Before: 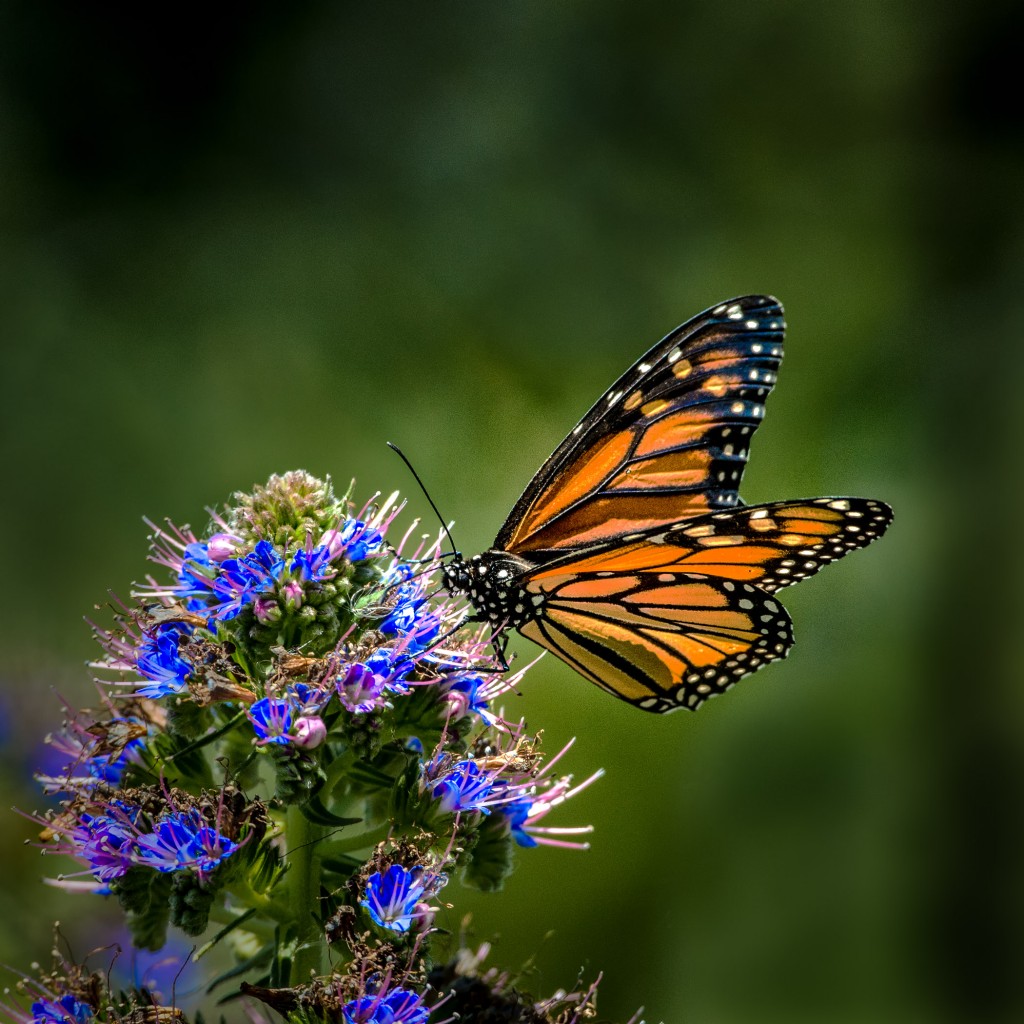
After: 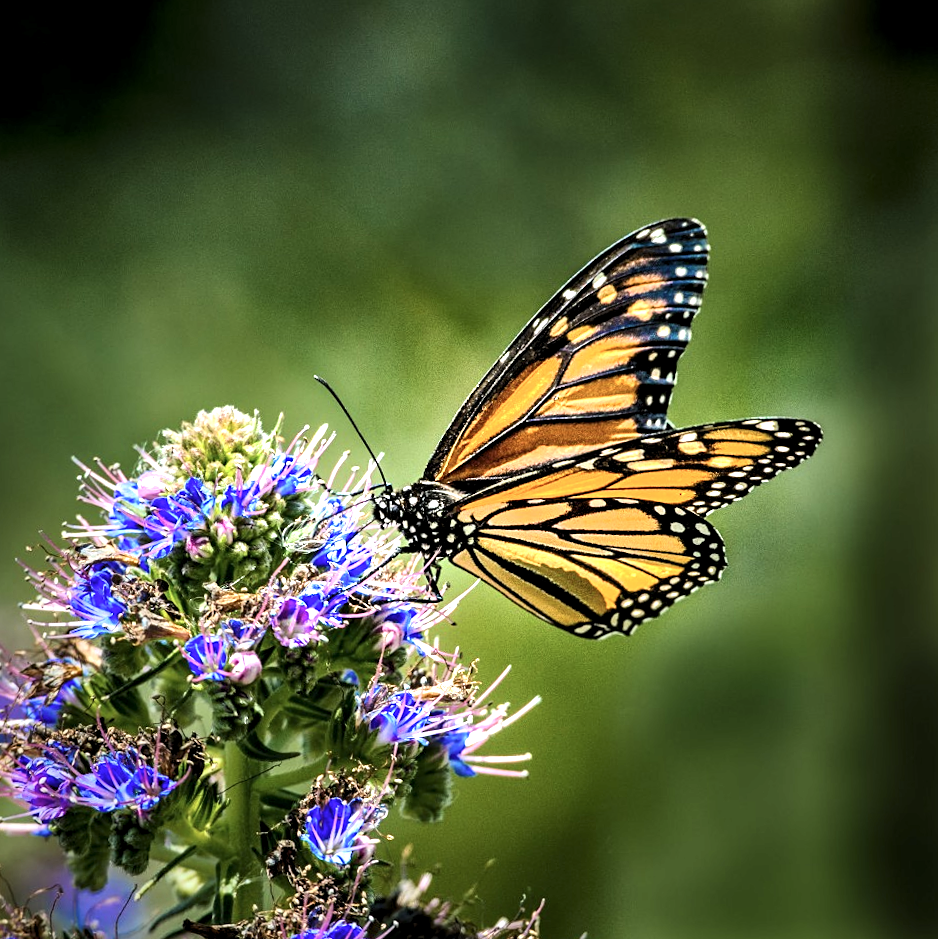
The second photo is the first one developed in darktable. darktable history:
levels: levels [0.026, 0.507, 0.987]
crop and rotate: angle 1.62°, left 5.757%, top 5.683%
exposure: exposure 1.25 EV, compensate highlight preservation false
contrast brightness saturation: contrast 0.115, saturation -0.151
sharpen: amount 0.216
